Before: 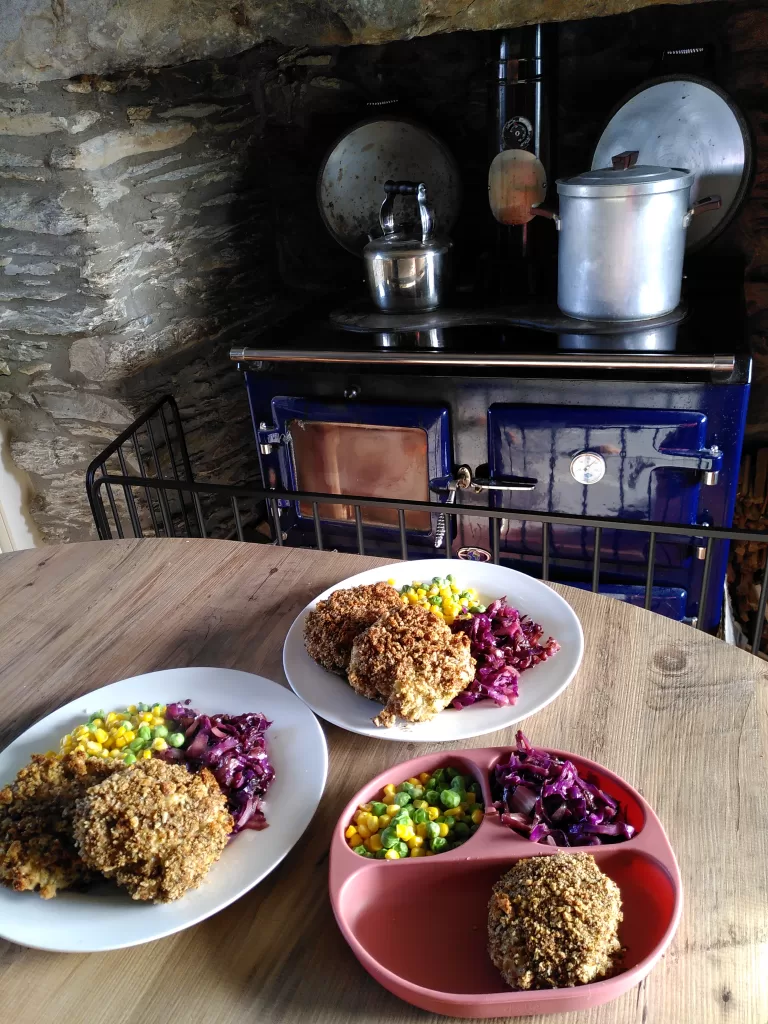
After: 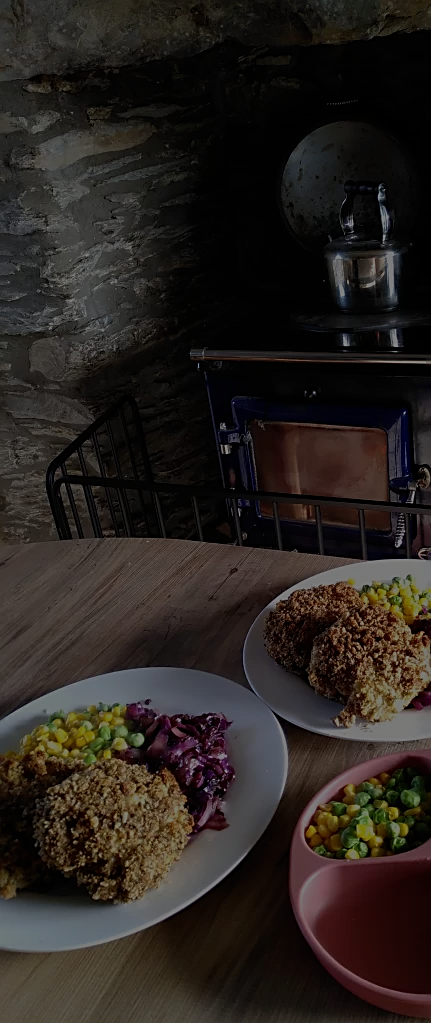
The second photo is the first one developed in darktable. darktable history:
crop: left 5.328%, right 38.55%
exposure: exposure -2.4 EV, compensate exposure bias true, compensate highlight preservation false
sharpen: on, module defaults
